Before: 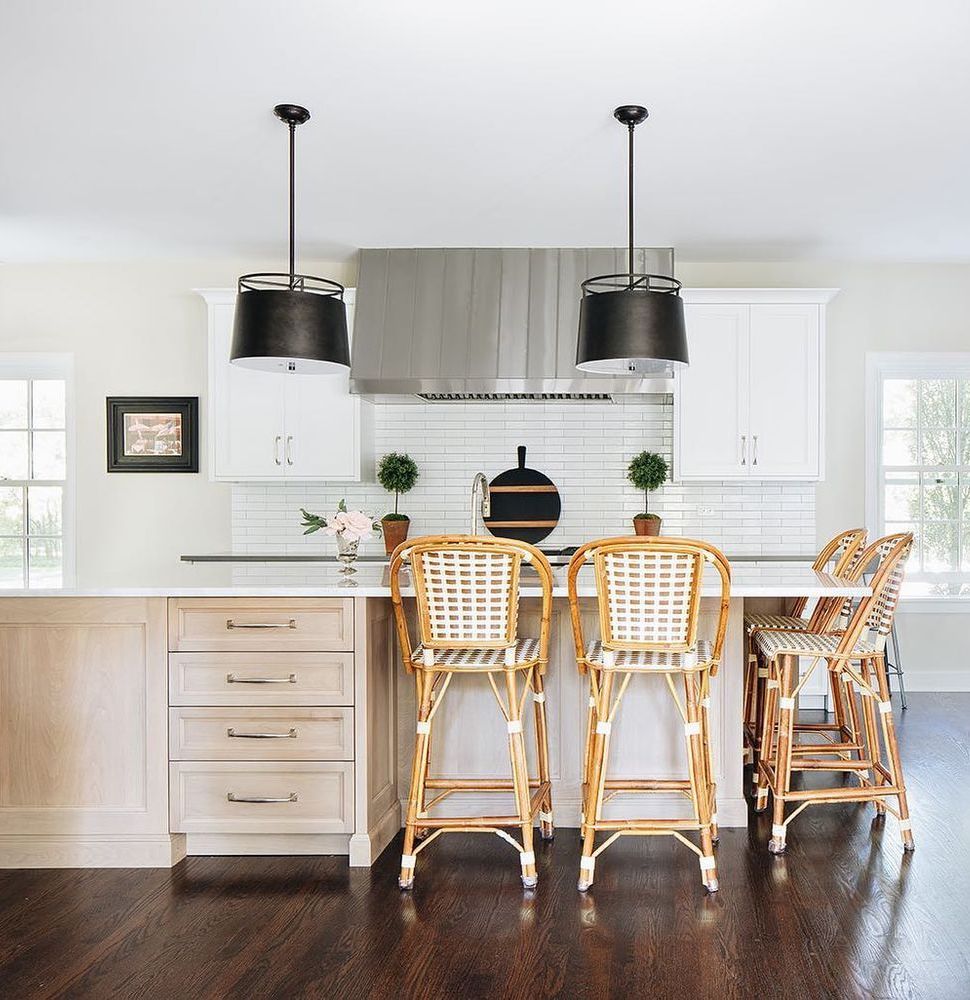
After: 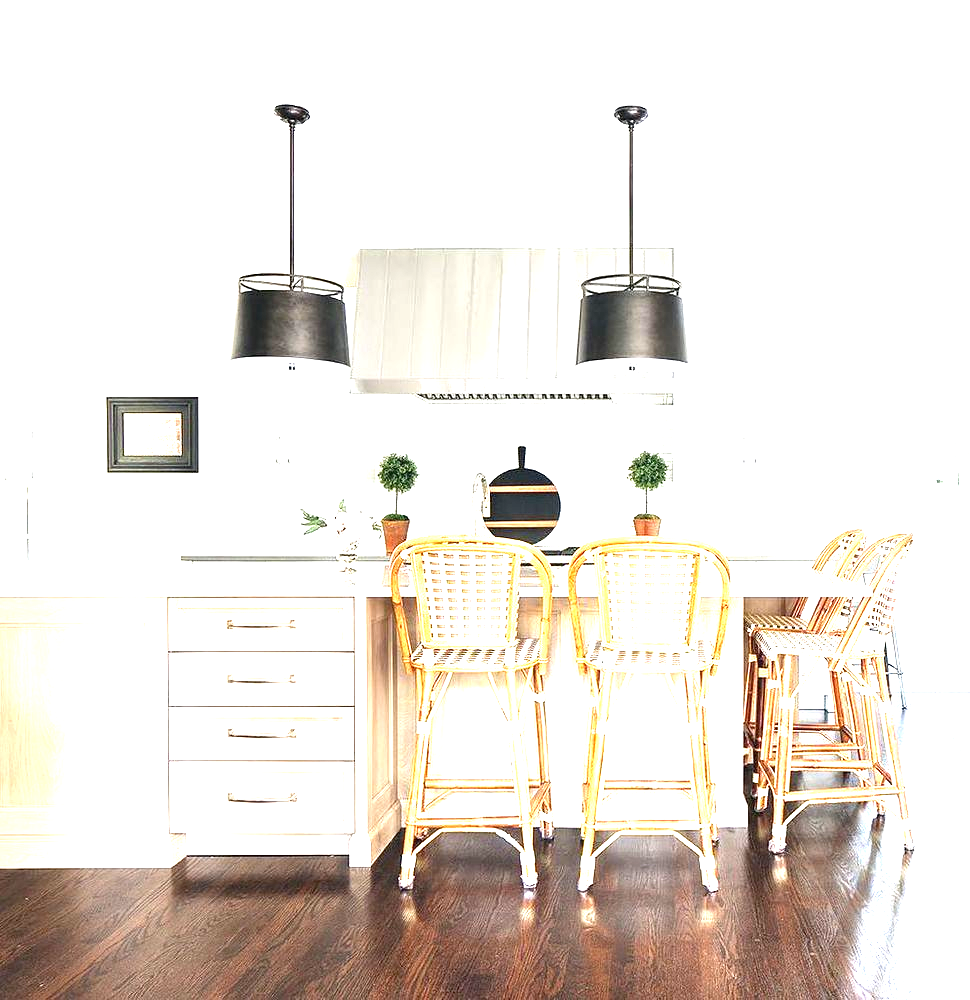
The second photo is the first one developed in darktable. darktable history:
tone equalizer: on, module defaults
exposure: black level correction 0.001, exposure 1.822 EV, compensate exposure bias true, compensate highlight preservation false
